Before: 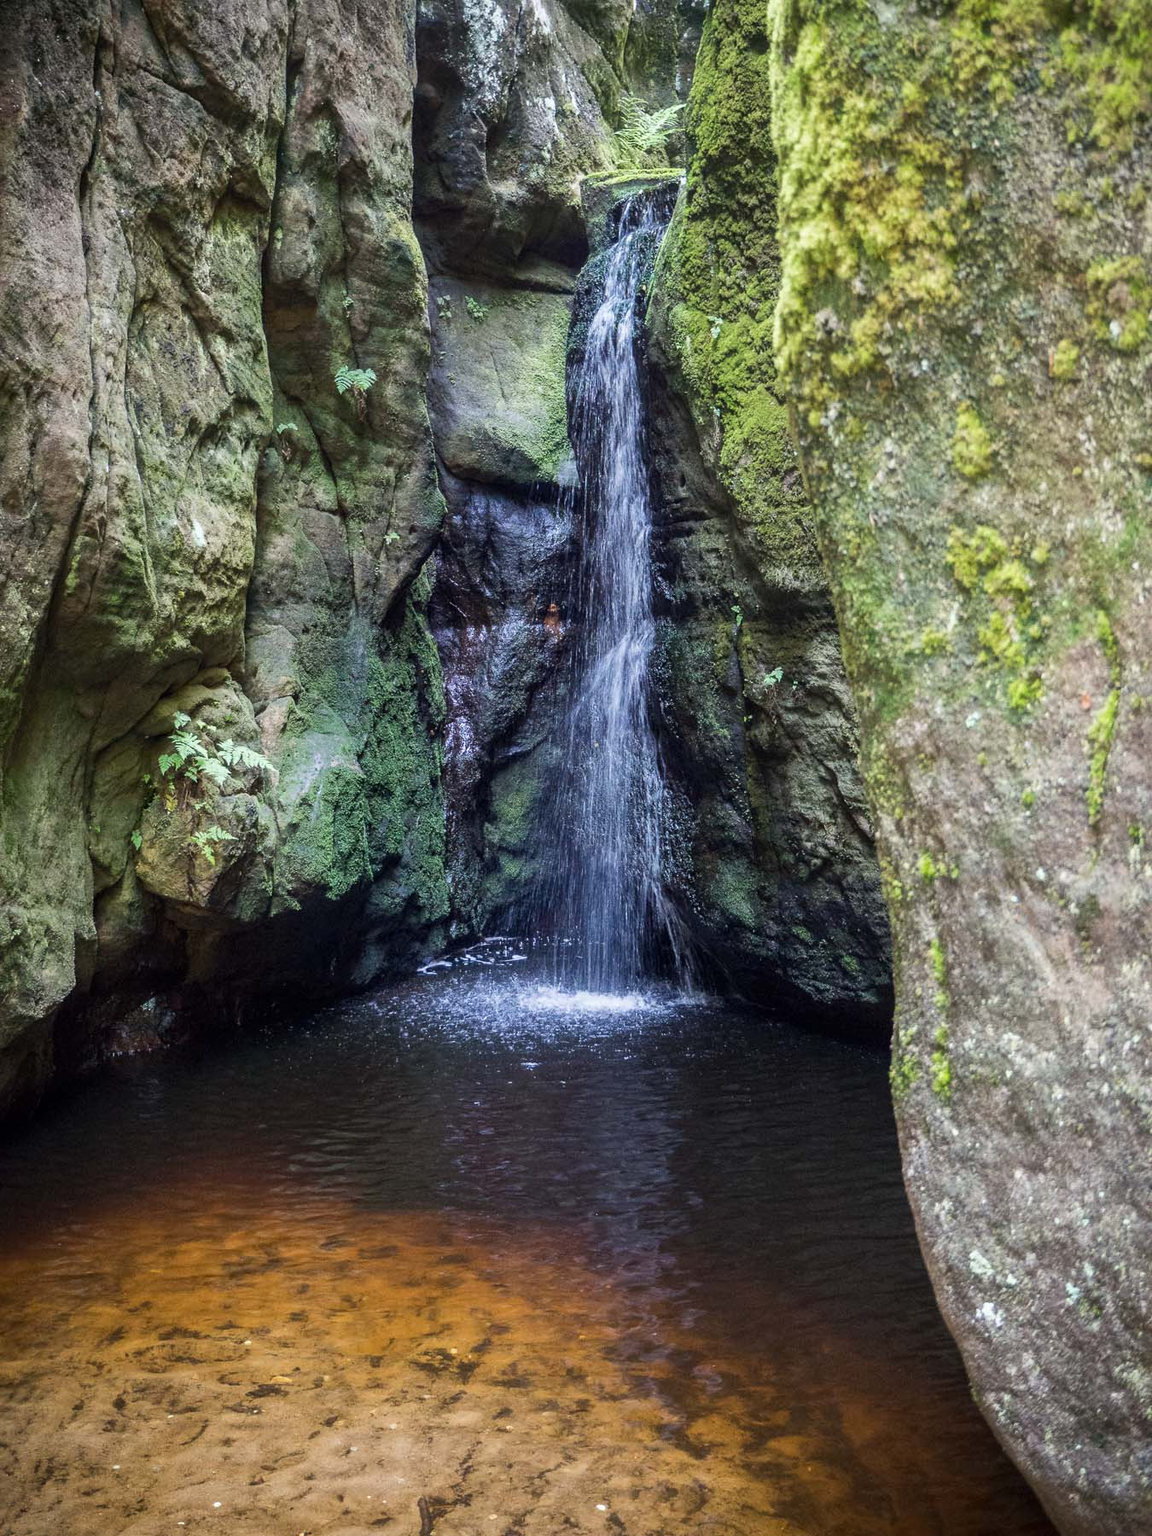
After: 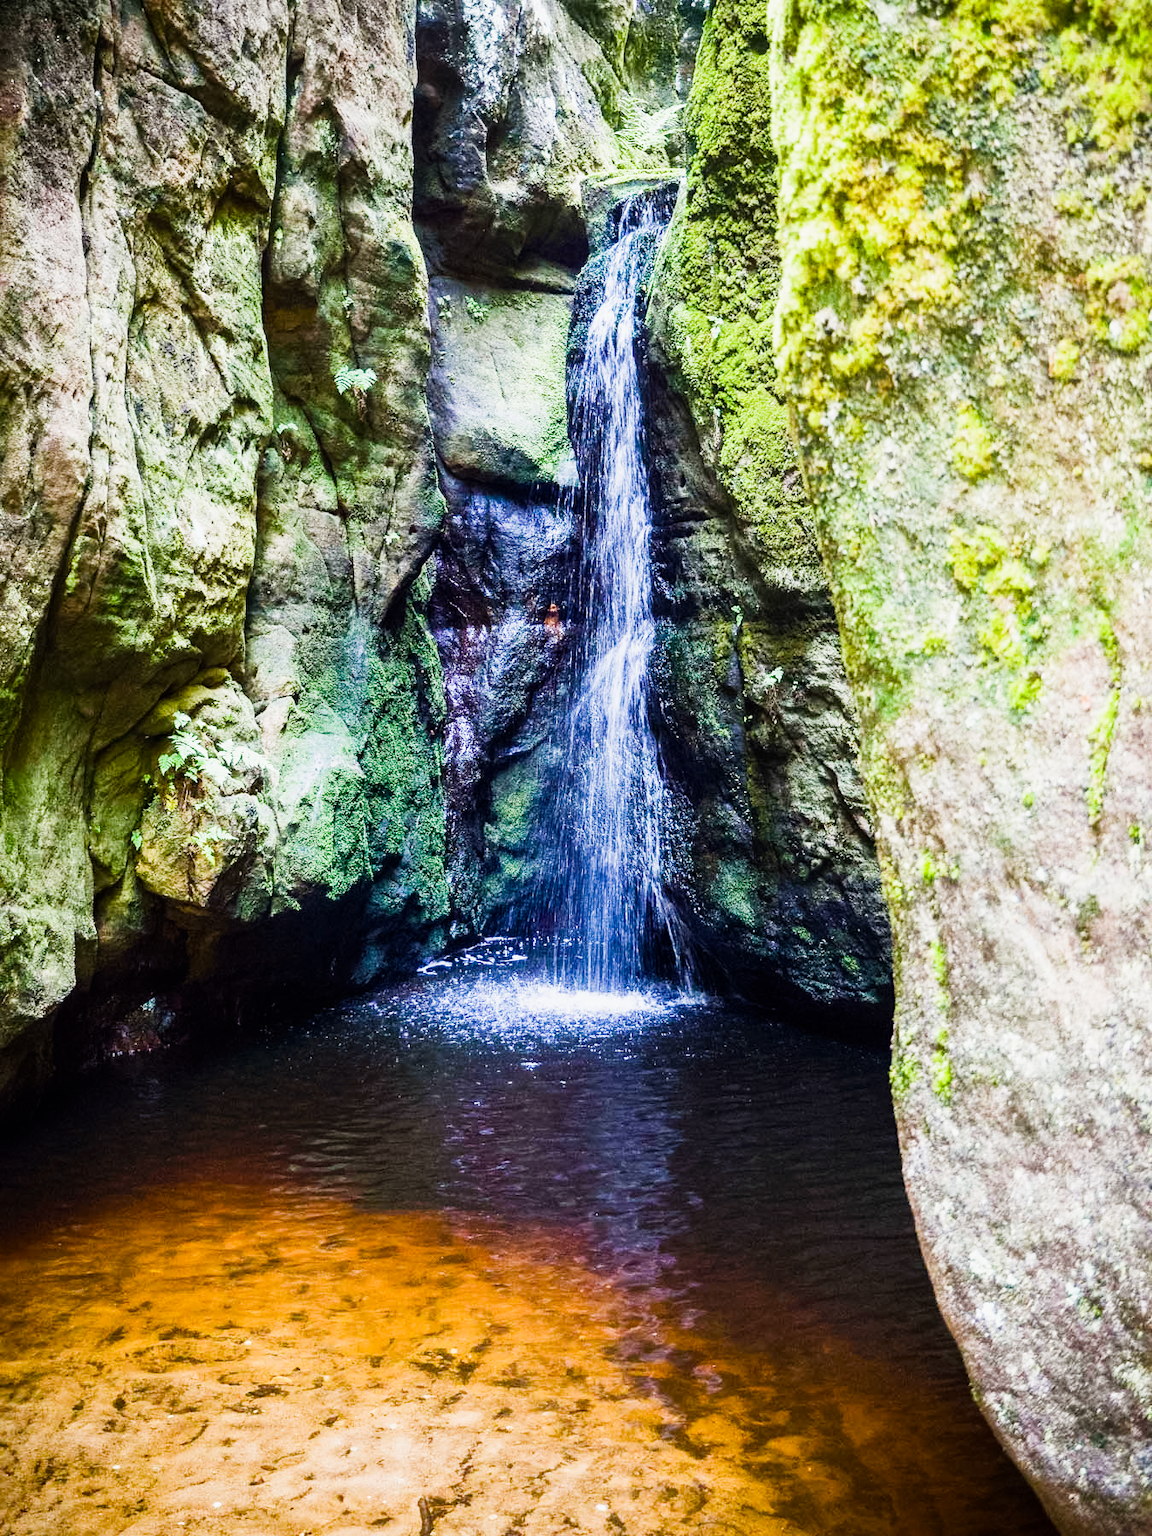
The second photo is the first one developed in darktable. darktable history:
color balance rgb: linear chroma grading › global chroma 16.62%, perceptual saturation grading › highlights -8.63%, perceptual saturation grading › mid-tones 18.66%, perceptual saturation grading › shadows 28.49%, perceptual brilliance grading › highlights 14.22%, perceptual brilliance grading › shadows -18.96%, global vibrance 27.71%
denoise (profiled): strength 1.2, preserve shadows 0, a [-1, 0, 0], y [[0.5 ×7] ×4, [0 ×7], [0.5 ×7]], compensate highlight preservation false
exposure: black level correction 0, exposure 0.7 EV, compensate exposure bias true, compensate highlight preservation false
sigmoid: on, module defaults
